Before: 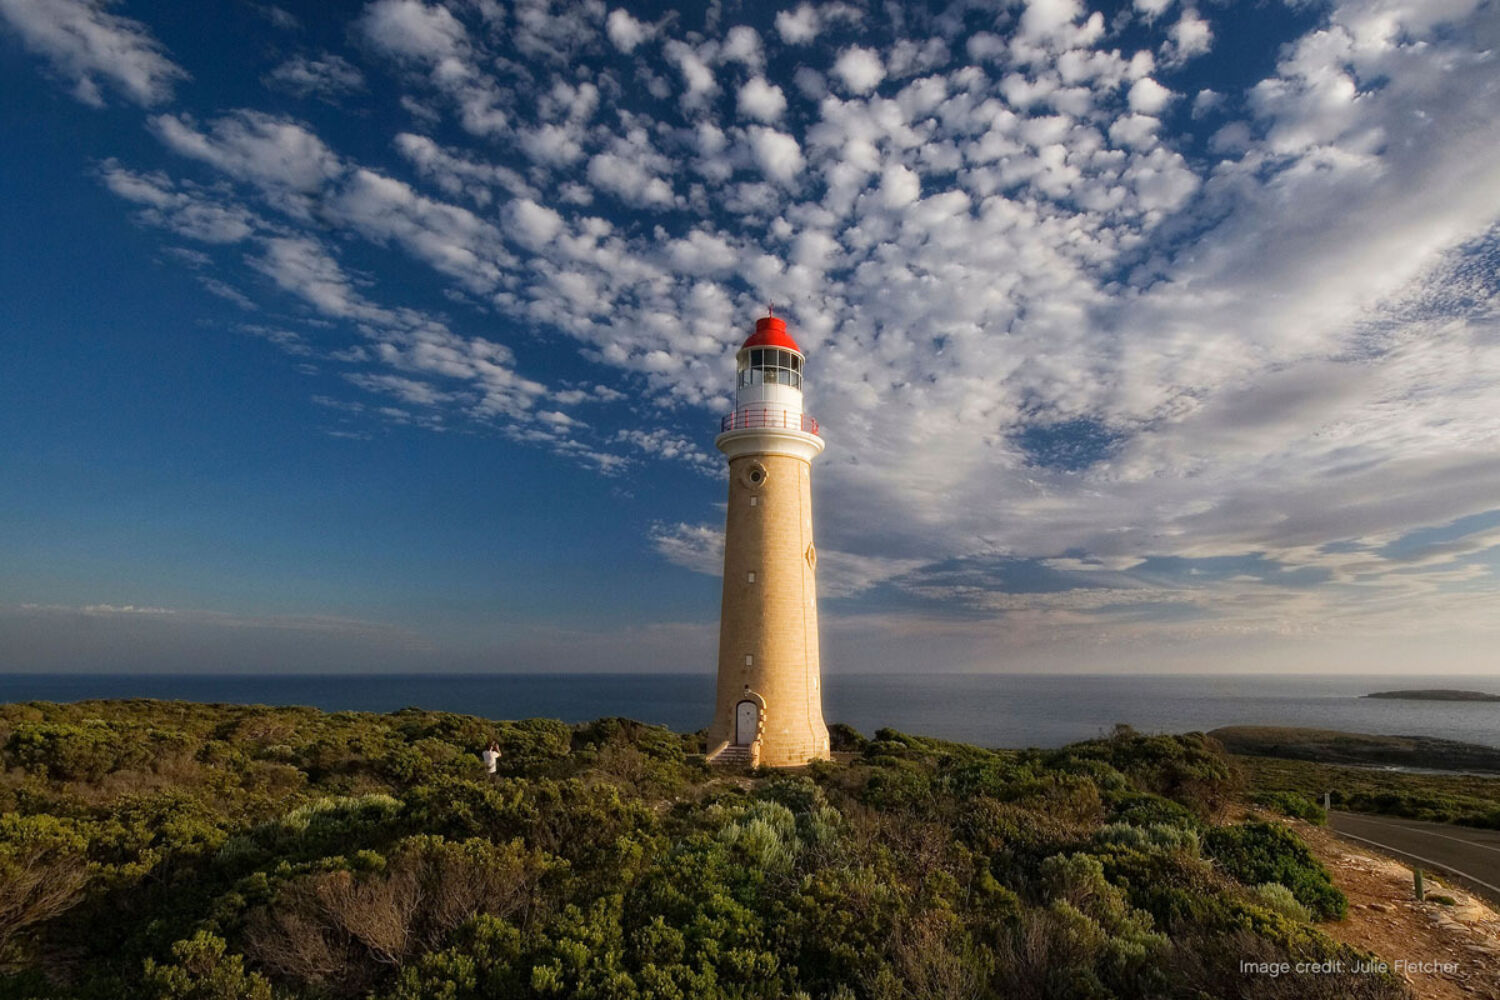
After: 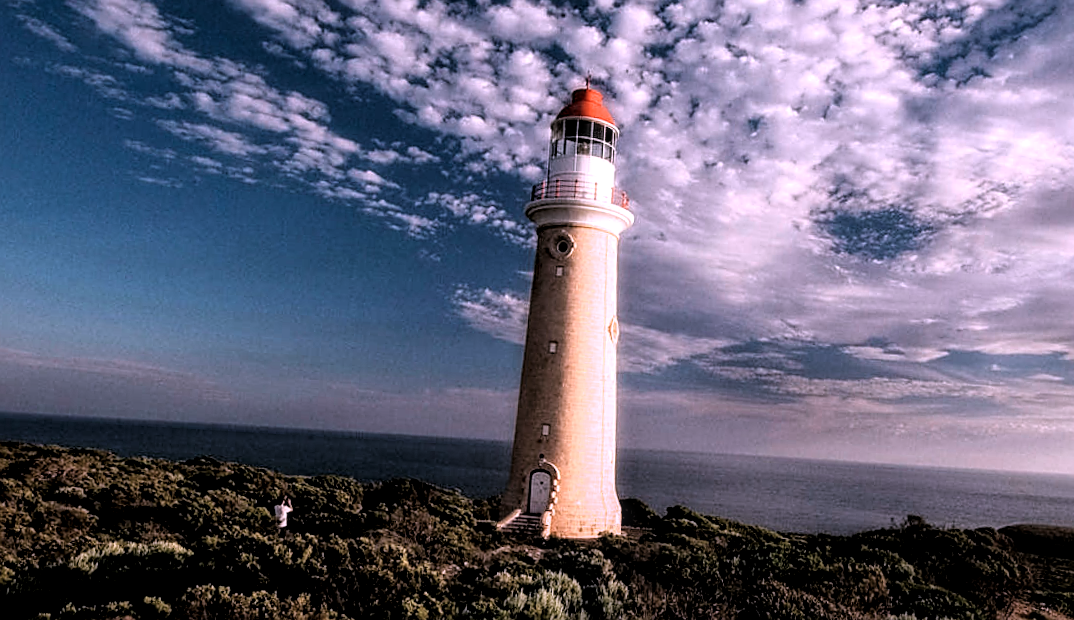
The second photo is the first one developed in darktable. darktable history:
color zones: curves: ch0 [(0.018, 0.548) (0.224, 0.64) (0.425, 0.447) (0.675, 0.575) (0.732, 0.579)]; ch1 [(0.066, 0.487) (0.25, 0.5) (0.404, 0.43) (0.75, 0.421) (0.956, 0.421)]; ch2 [(0.044, 0.561) (0.215, 0.465) (0.399, 0.544) (0.465, 0.548) (0.614, 0.447) (0.724, 0.43) (0.882, 0.623) (0.956, 0.632)]
sharpen: on, module defaults
filmic rgb: black relative exposure -3.64 EV, white relative exposure 2.44 EV, hardness 3.29
local contrast: on, module defaults
crop and rotate: angle -3.37°, left 9.79%, top 20.73%, right 12.42%, bottom 11.82%
color correction: highlights a* 15.03, highlights b* -25.07
